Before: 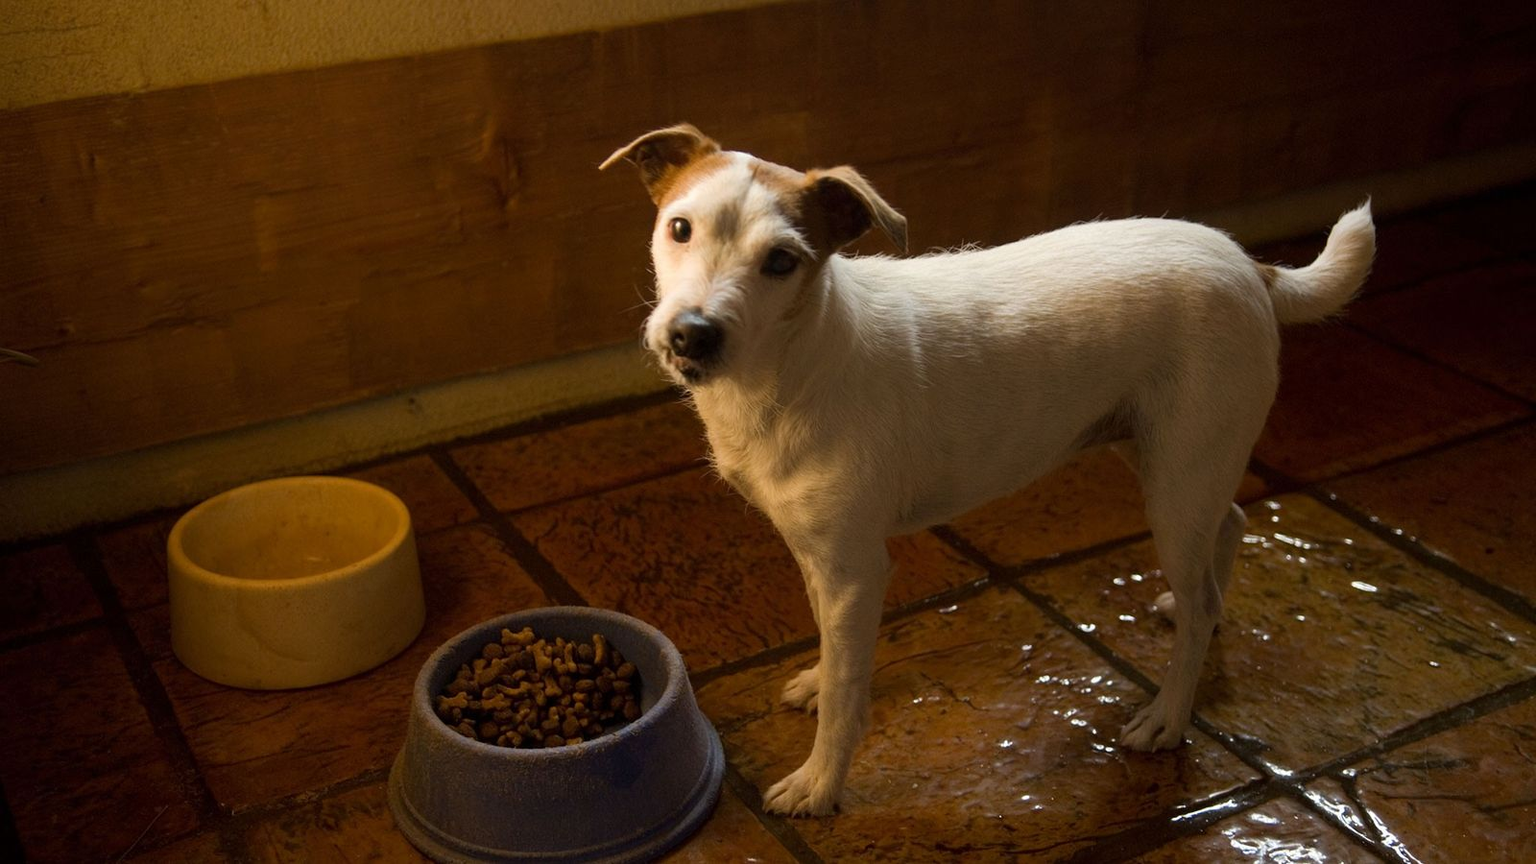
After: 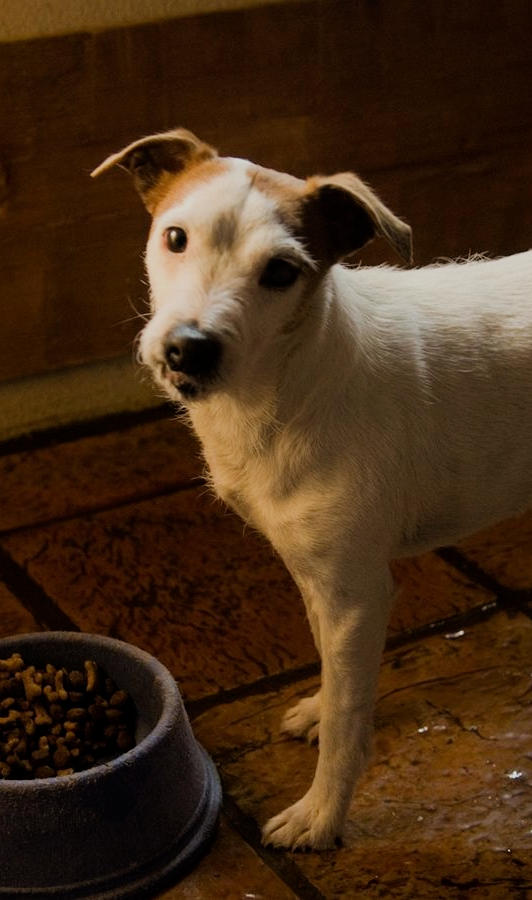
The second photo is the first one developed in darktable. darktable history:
crop: left 33.36%, right 33.36%
filmic rgb: black relative exposure -7.65 EV, white relative exposure 4.56 EV, hardness 3.61, contrast 1.05
